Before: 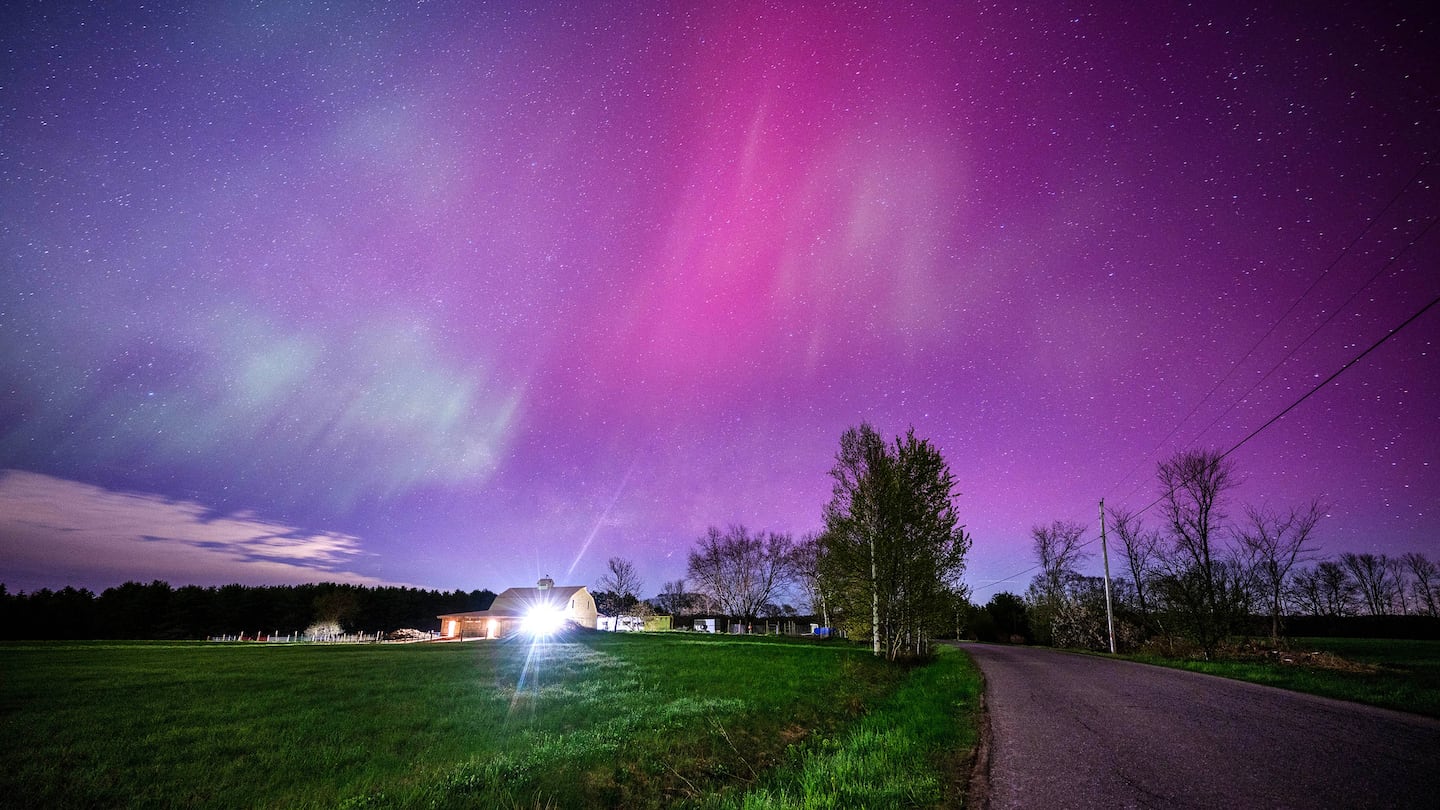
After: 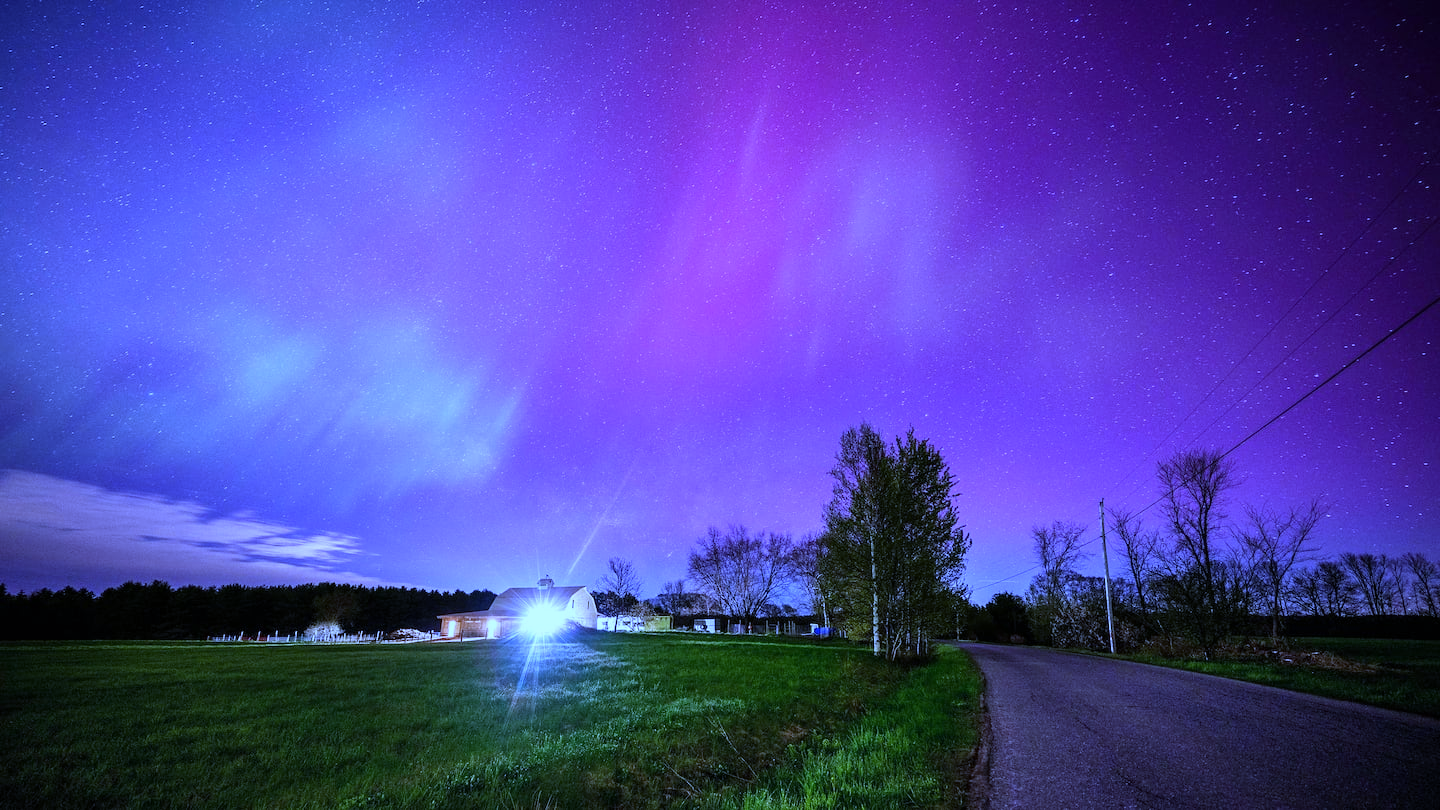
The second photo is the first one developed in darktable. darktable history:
exposure: exposure -0.04 EV, compensate highlight preservation false
white balance: red 0.766, blue 1.537
